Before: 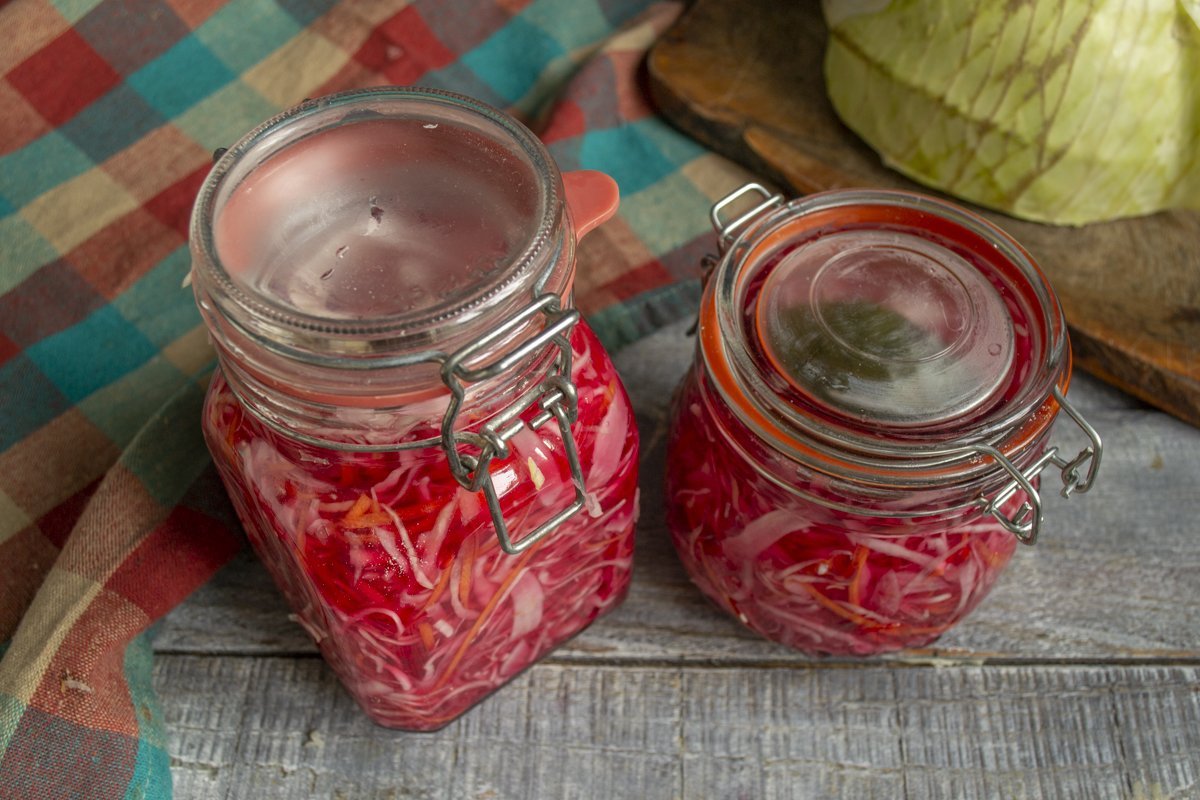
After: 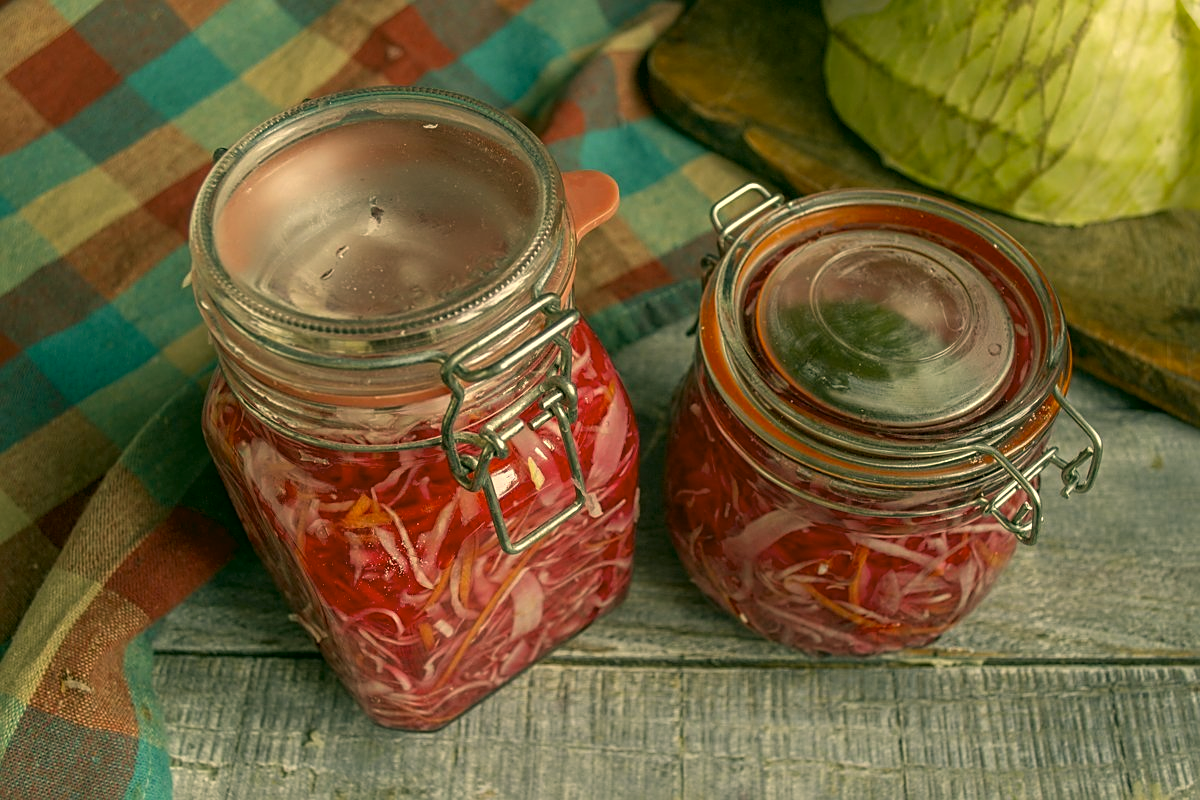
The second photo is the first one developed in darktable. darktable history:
sharpen: on, module defaults
color correction: highlights a* 5.3, highlights b* 24.26, shadows a* -15.58, shadows b* 4.02
